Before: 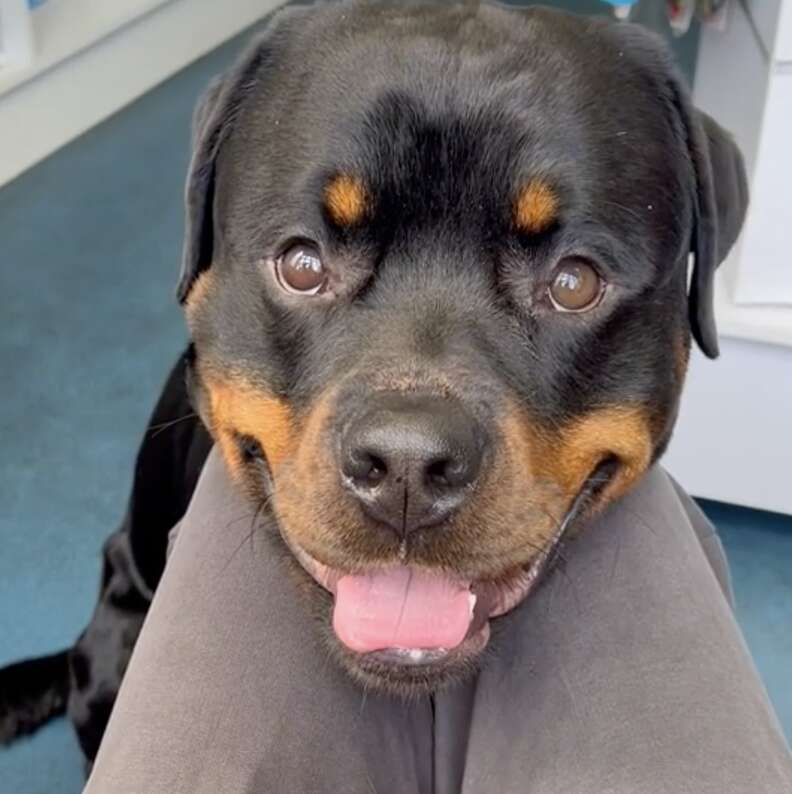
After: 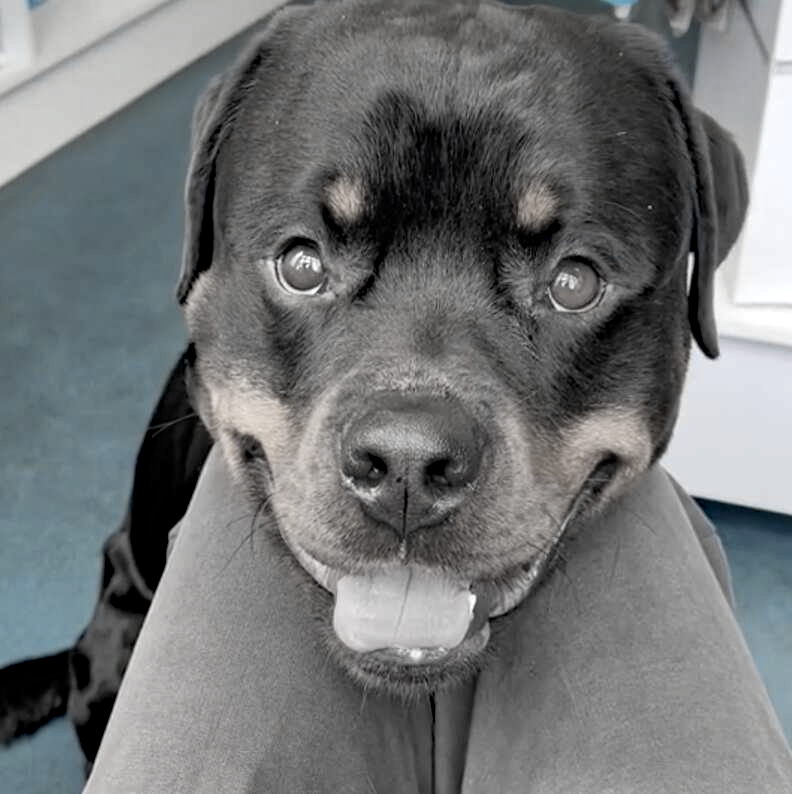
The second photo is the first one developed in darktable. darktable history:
haze removal: strength 0.297, distance 0.252, compatibility mode true, adaptive false
color zones: curves: ch1 [(0.238, 0.163) (0.476, 0.2) (0.733, 0.322) (0.848, 0.134)], mix 32.45%
exposure: exposure 0.295 EV, compensate highlight preservation false
